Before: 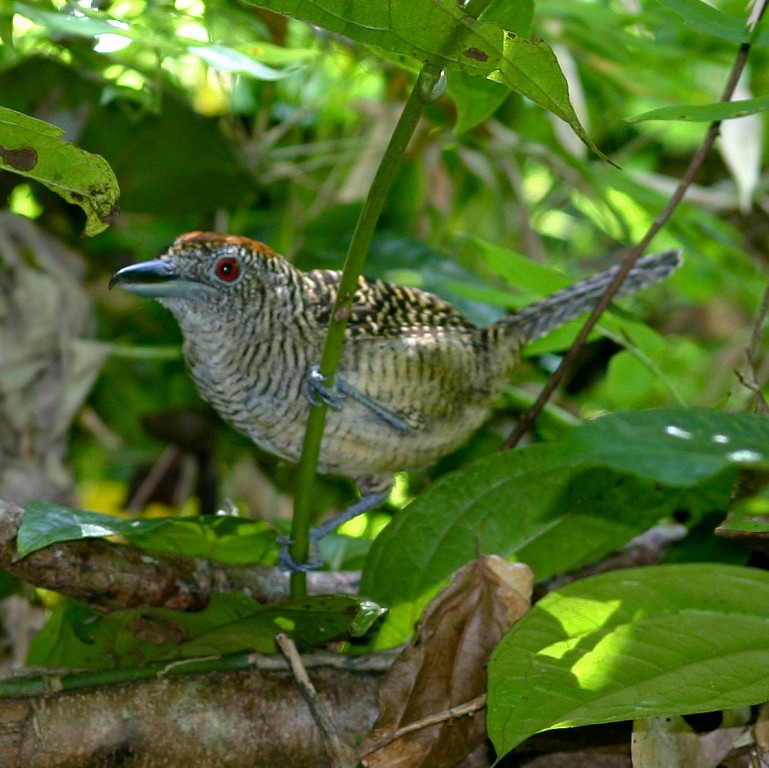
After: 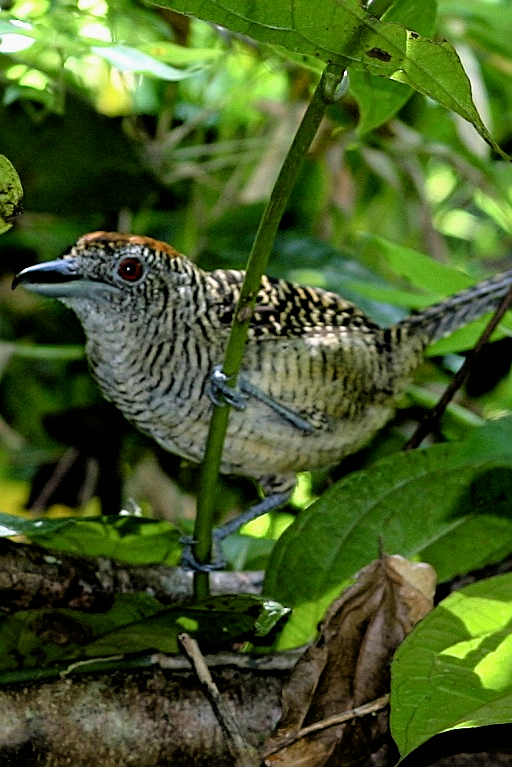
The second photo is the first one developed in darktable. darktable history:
crop and rotate: left 12.673%, right 20.66%
sharpen: radius 2.167, amount 0.381, threshold 0
filmic rgb: black relative exposure -3.72 EV, white relative exposure 2.77 EV, dynamic range scaling -5.32%, hardness 3.03
